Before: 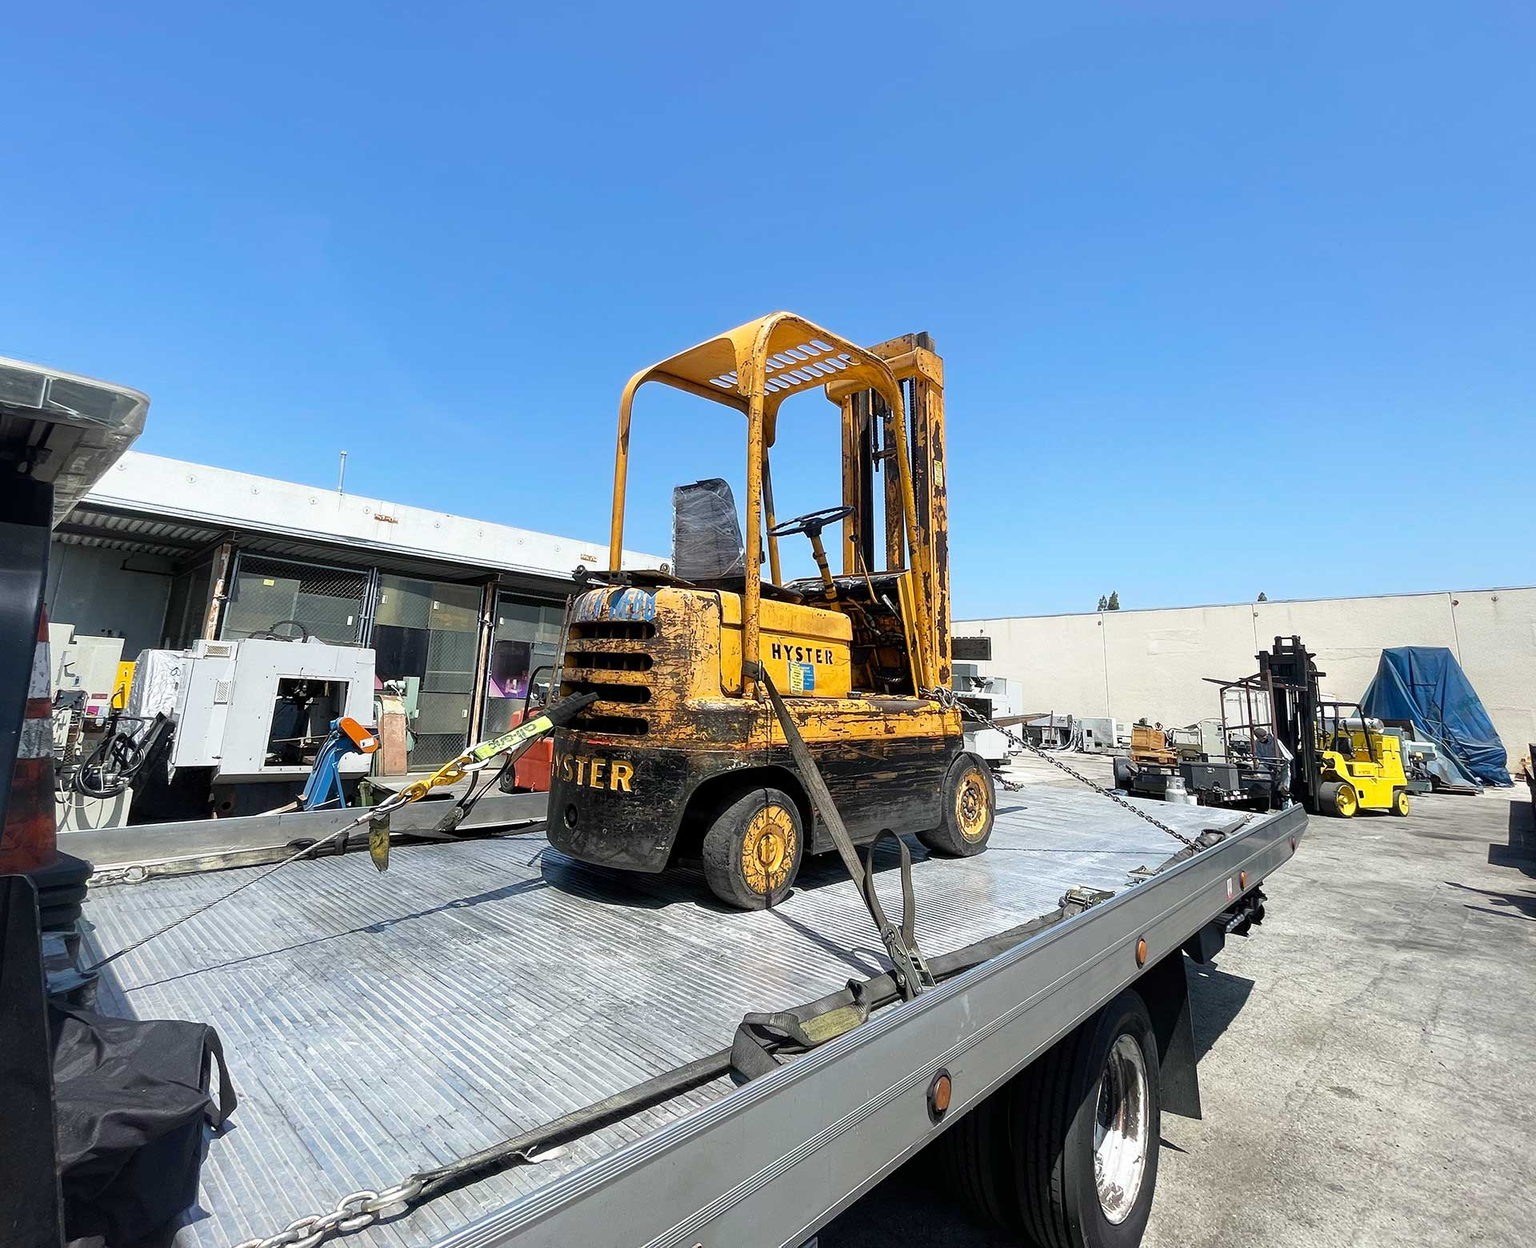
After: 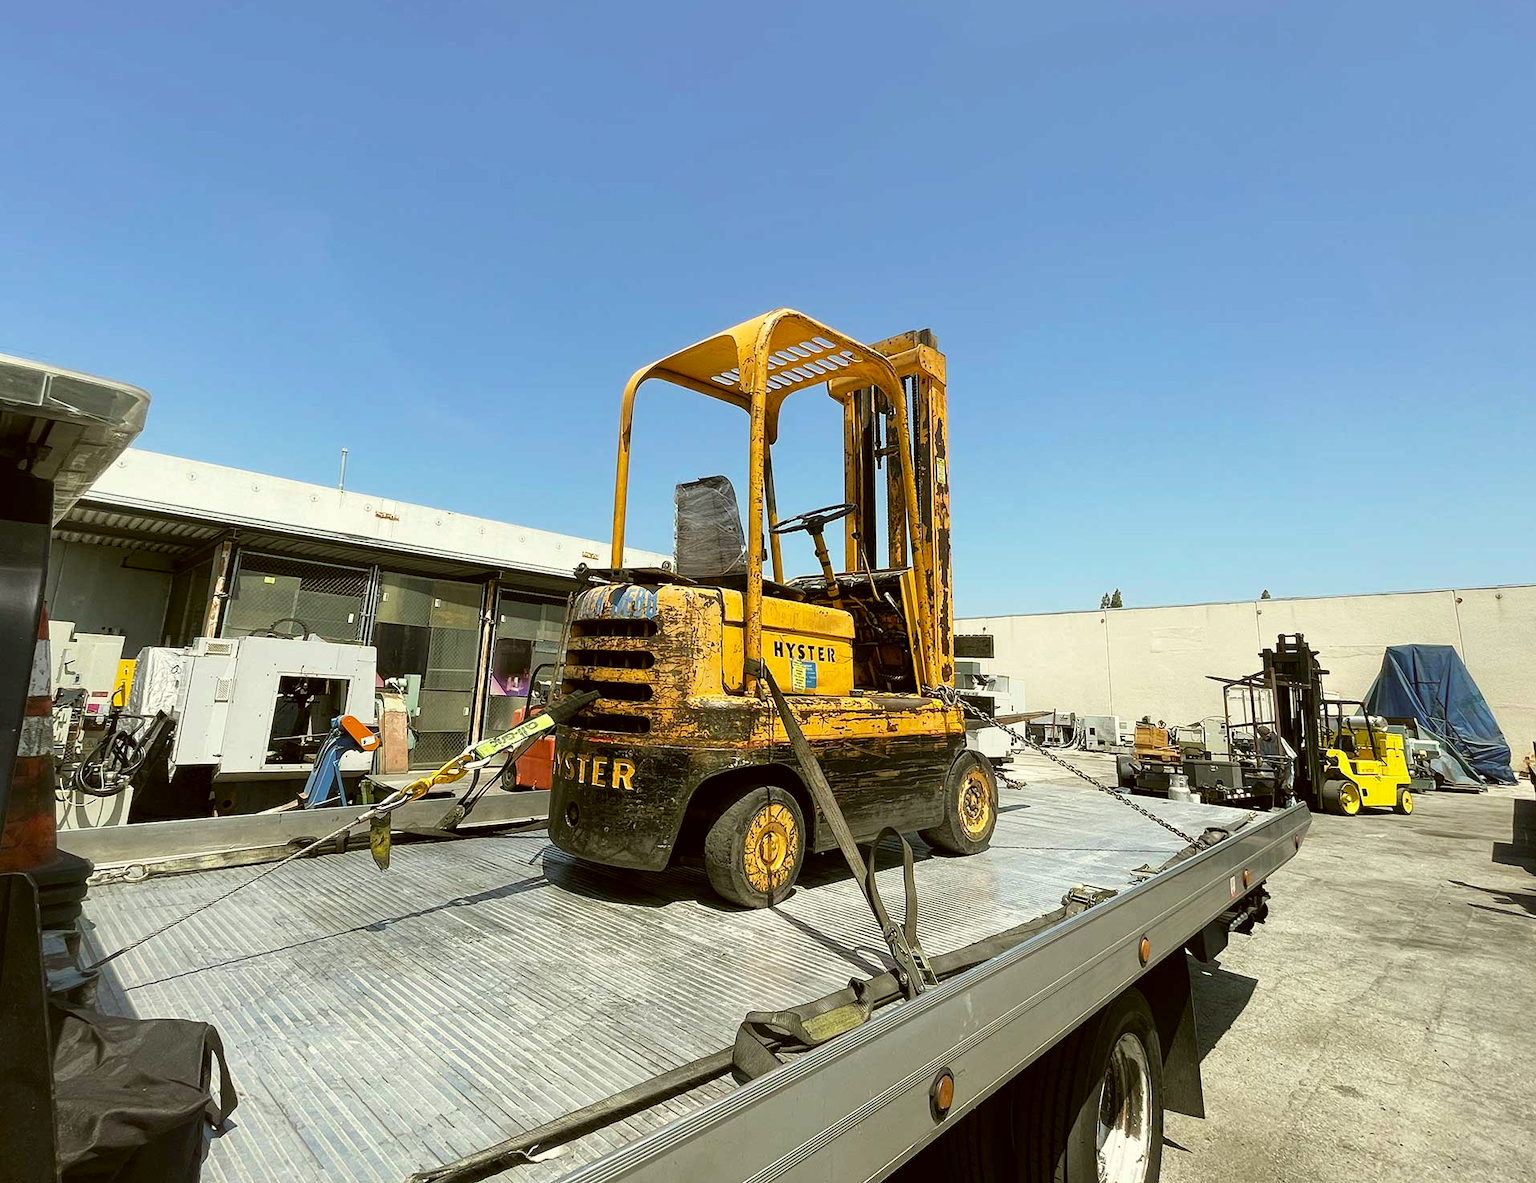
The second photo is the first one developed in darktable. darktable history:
color correction: highlights a* -1.61, highlights b* 10.05, shadows a* 0.205, shadows b* 19.08
crop: top 0.36%, right 0.26%, bottom 5.069%
